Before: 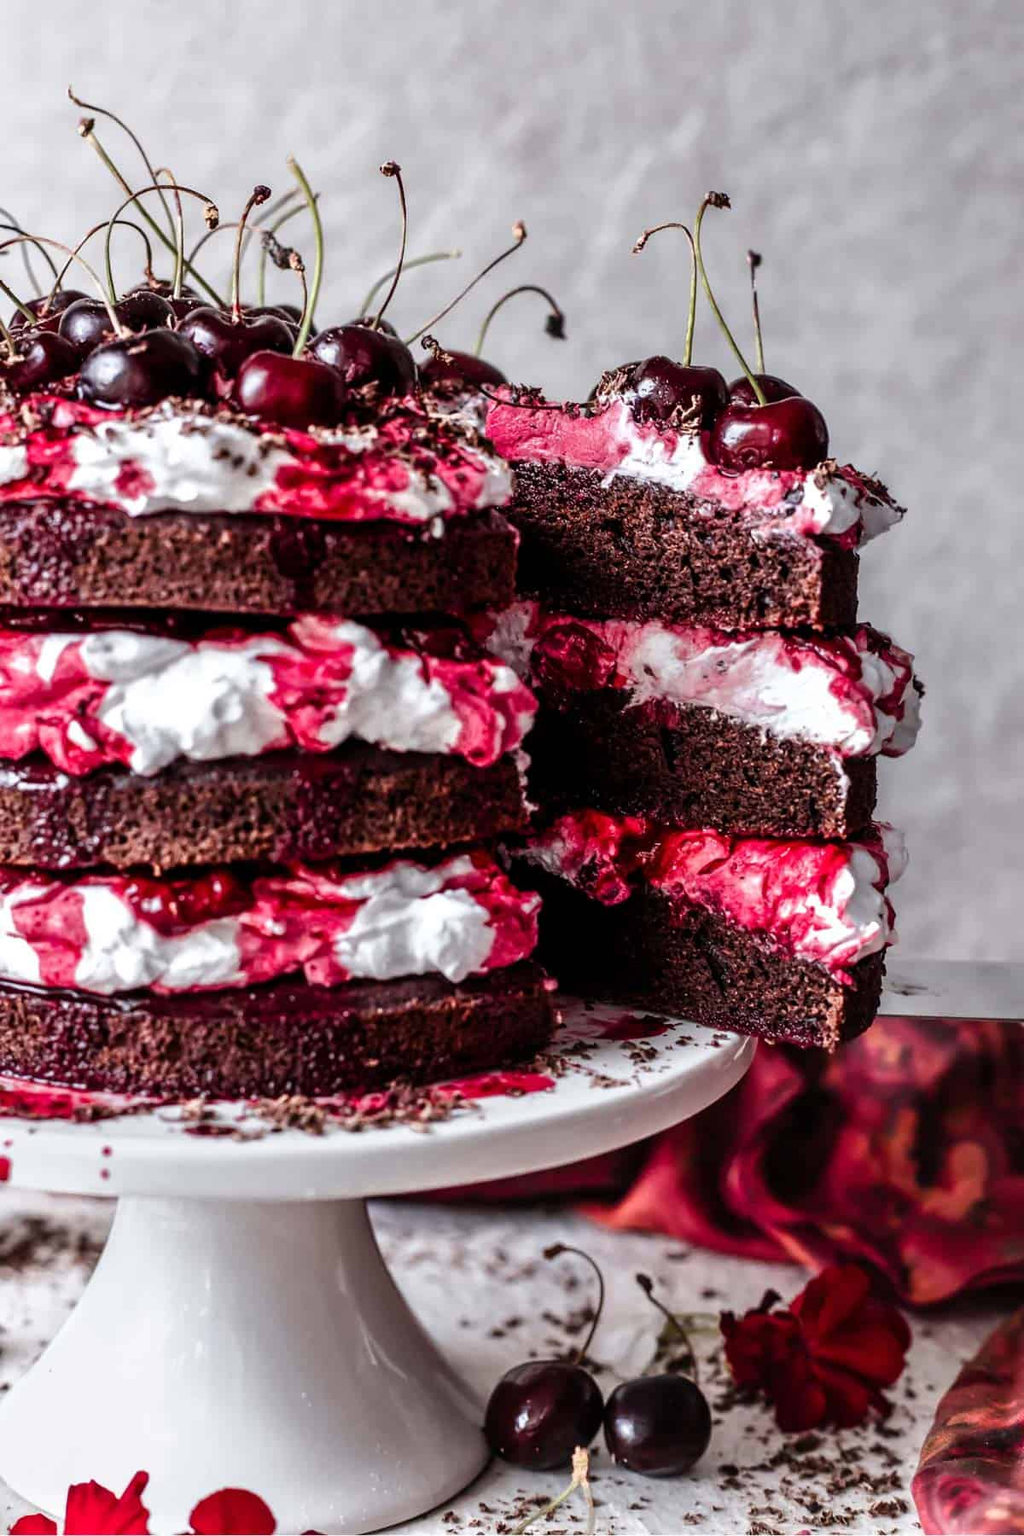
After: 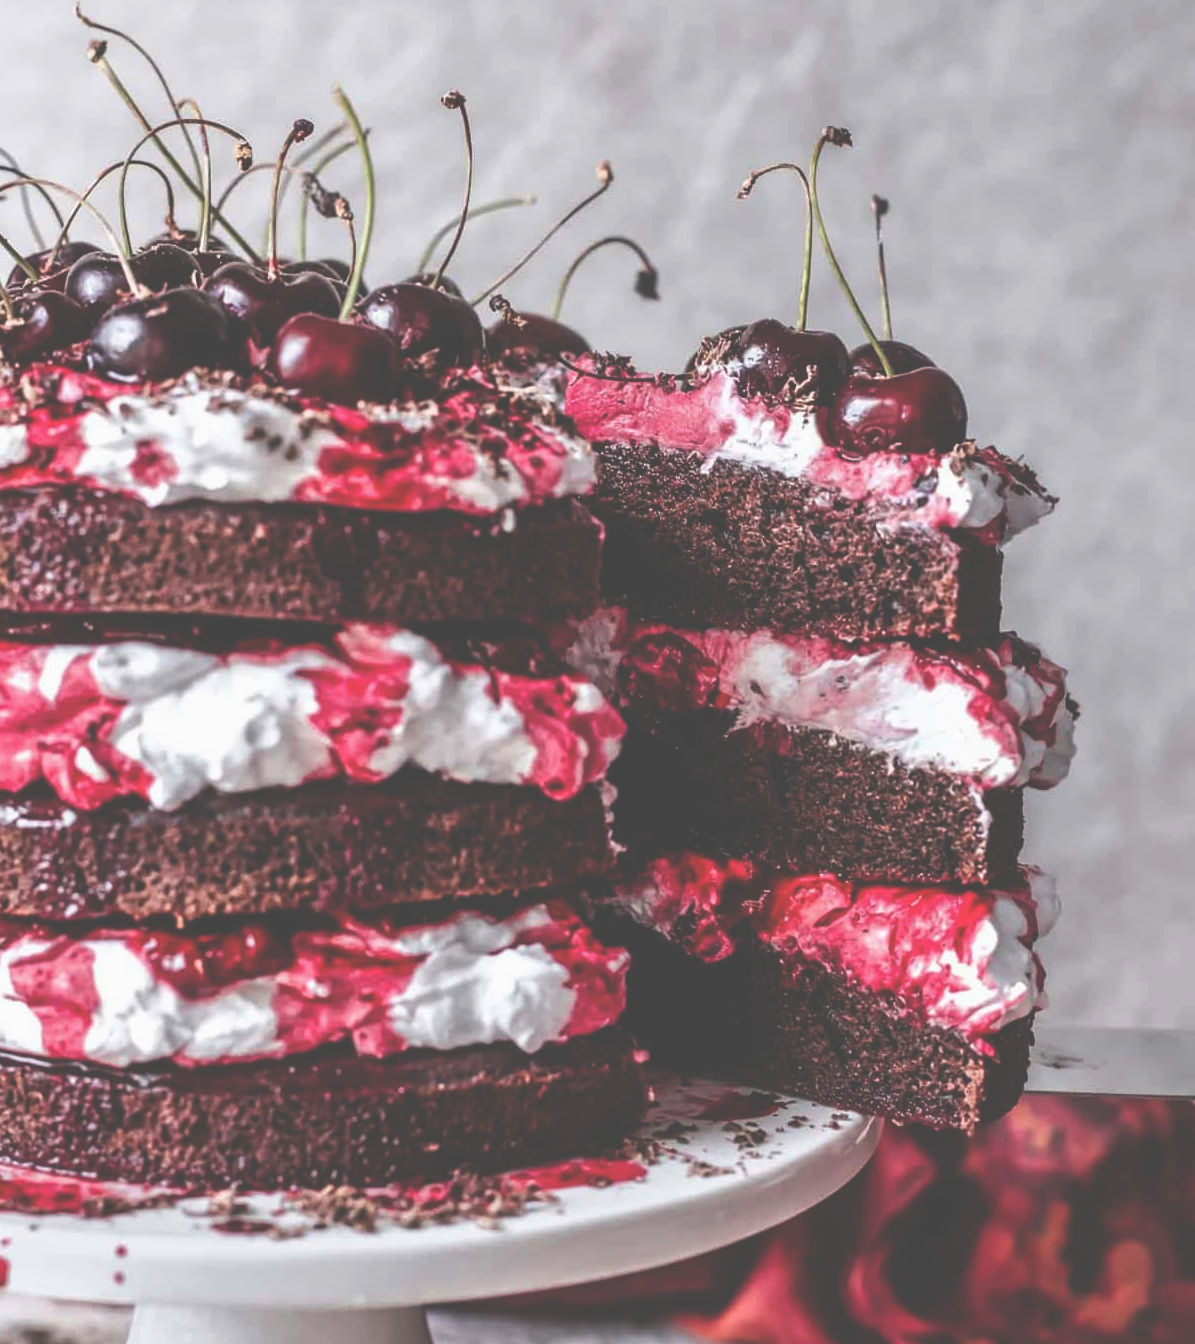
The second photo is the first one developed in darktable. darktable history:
crop: left 0.387%, top 5.469%, bottom 19.809%
exposure: black level correction -0.062, exposure -0.05 EV, compensate highlight preservation false
